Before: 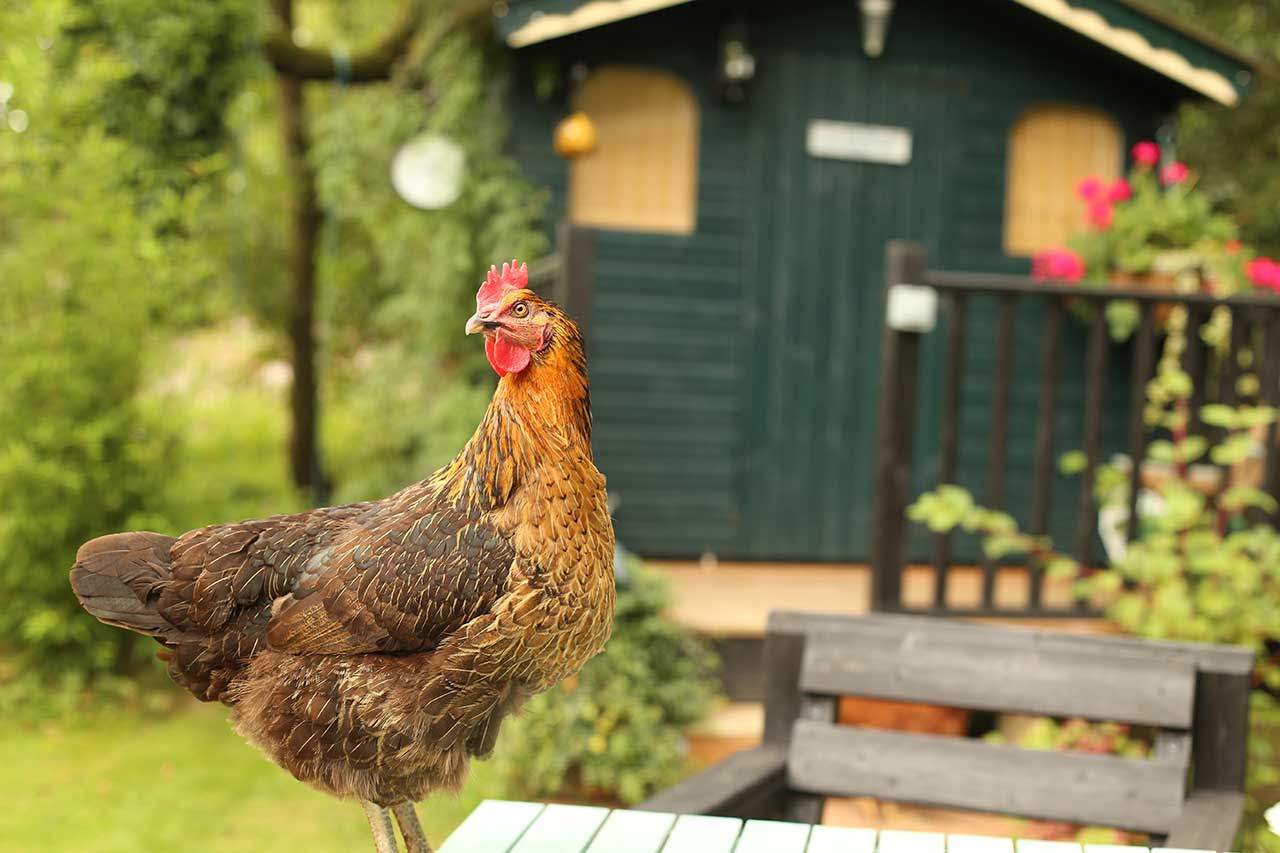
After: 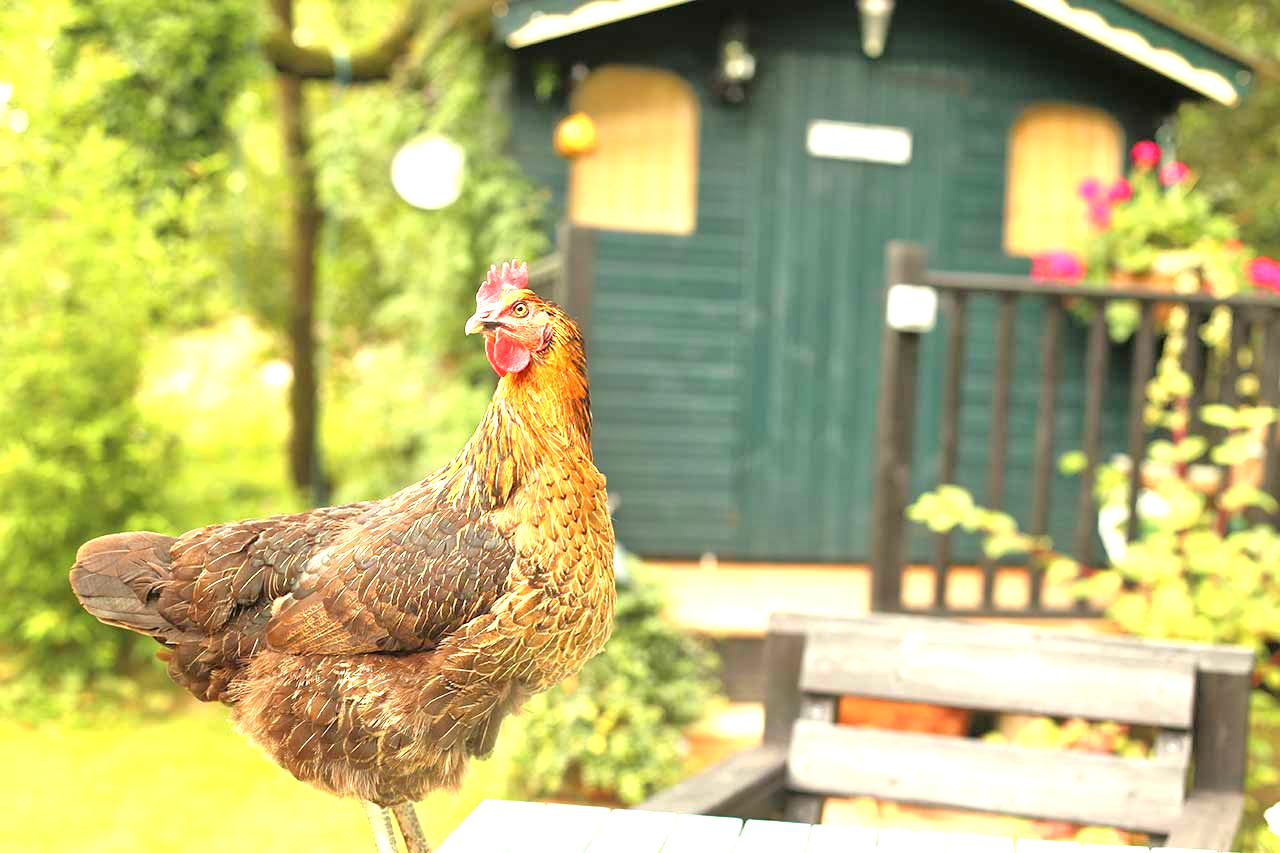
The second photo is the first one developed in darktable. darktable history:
tone equalizer: -8 EV 0.025 EV, -7 EV -0.043 EV, -6 EV 0.019 EV, -5 EV 0.051 EV, -4 EV 0.261 EV, -3 EV 0.629 EV, -2 EV 0.582 EV, -1 EV 0.175 EV, +0 EV 0.017 EV
exposure: exposure 1.266 EV, compensate highlight preservation false
